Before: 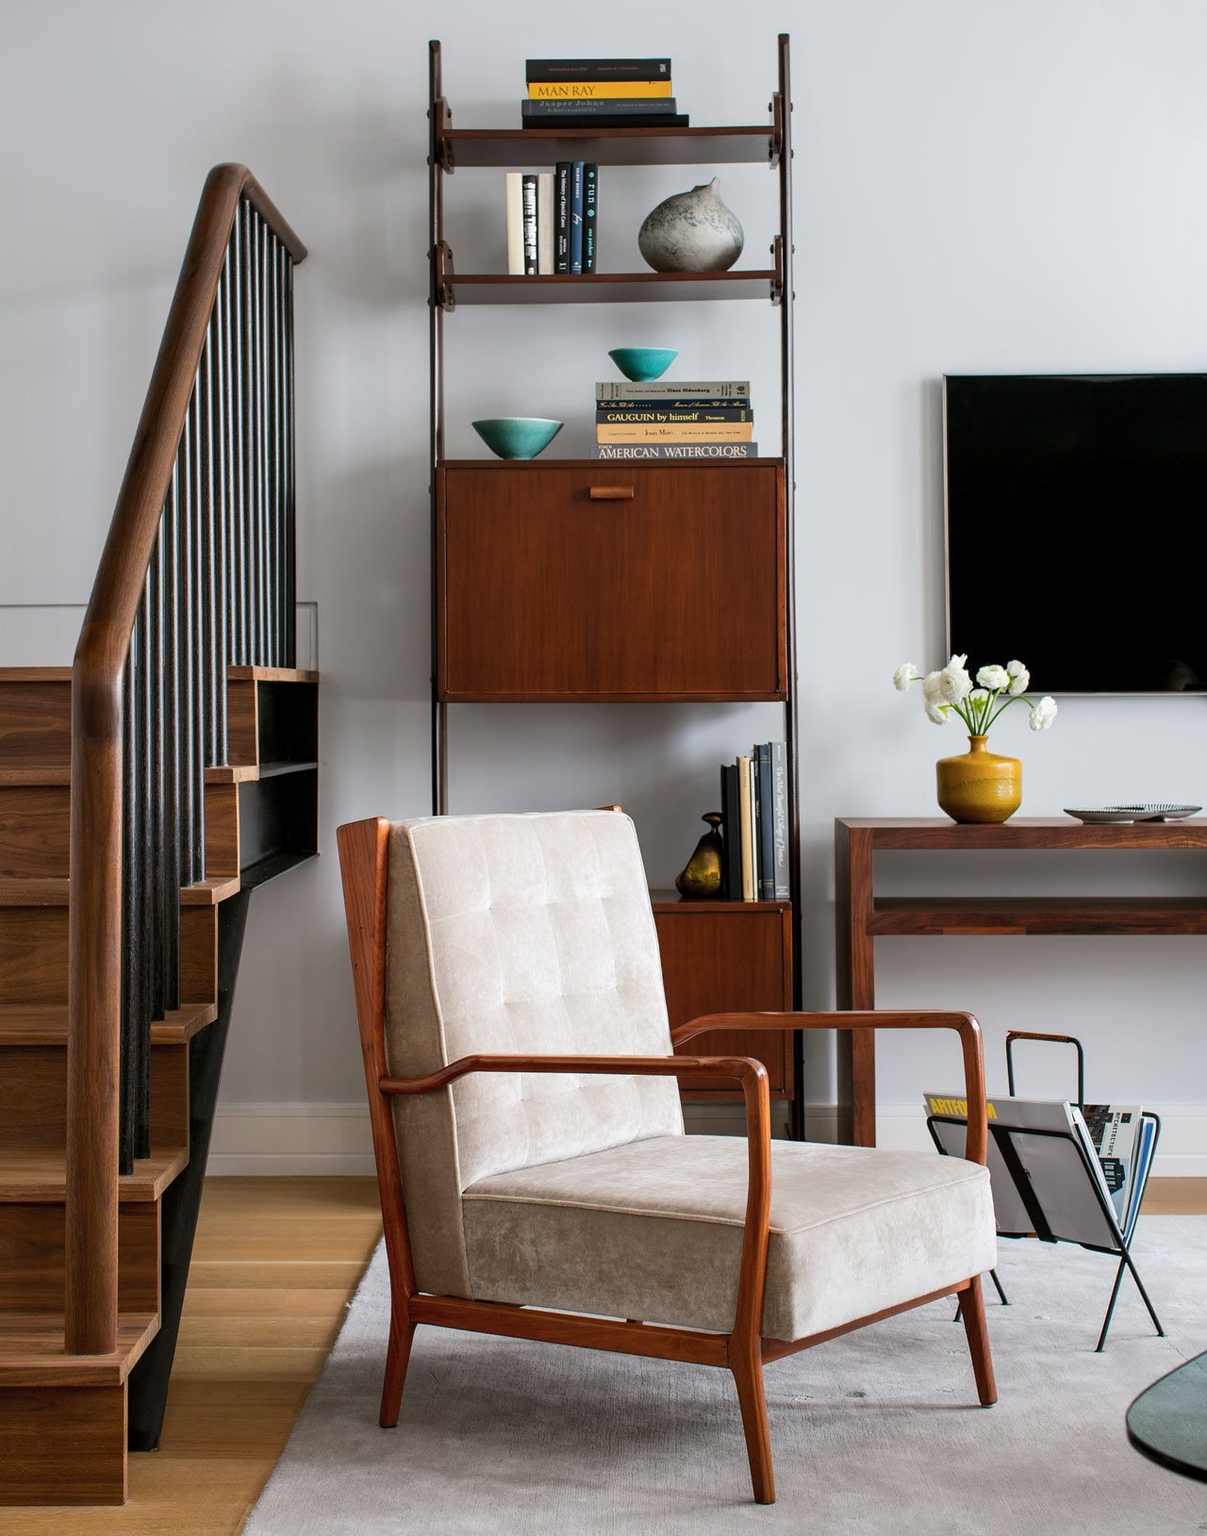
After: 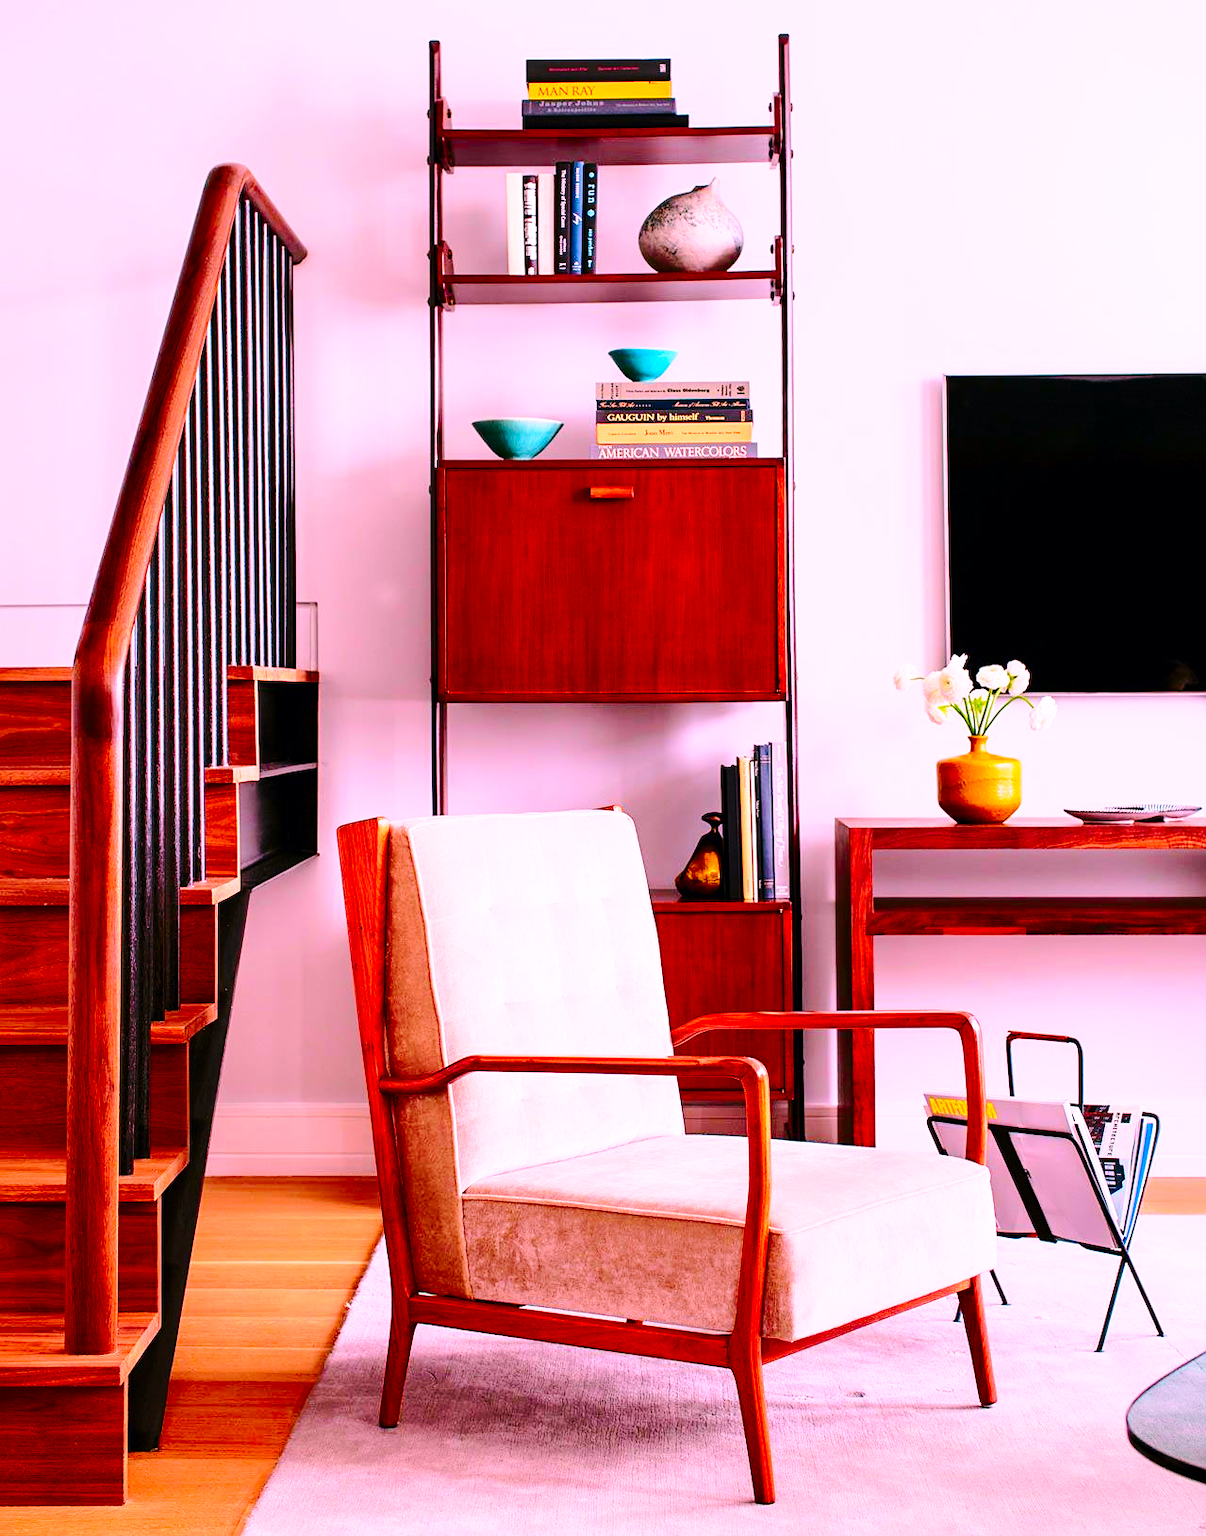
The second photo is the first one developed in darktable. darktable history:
sharpen: amount 0.2
tone curve: curves: ch0 [(0, 0) (0.126, 0.086) (0.338, 0.327) (0.494, 0.55) (0.703, 0.762) (1, 1)]; ch1 [(0, 0) (0.346, 0.324) (0.45, 0.431) (0.5, 0.5) (0.522, 0.517) (0.55, 0.578) (1, 1)]; ch2 [(0, 0) (0.44, 0.424) (0.501, 0.499) (0.554, 0.563) (0.622, 0.667) (0.707, 0.746) (1, 1)], color space Lab, independent channels, preserve colors none
base curve: curves: ch0 [(0, 0) (0.028, 0.03) (0.121, 0.232) (0.46, 0.748) (0.859, 0.968) (1, 1)], preserve colors none
white balance: red 1.188, blue 1.11
contrast brightness saturation: saturation 0.5
